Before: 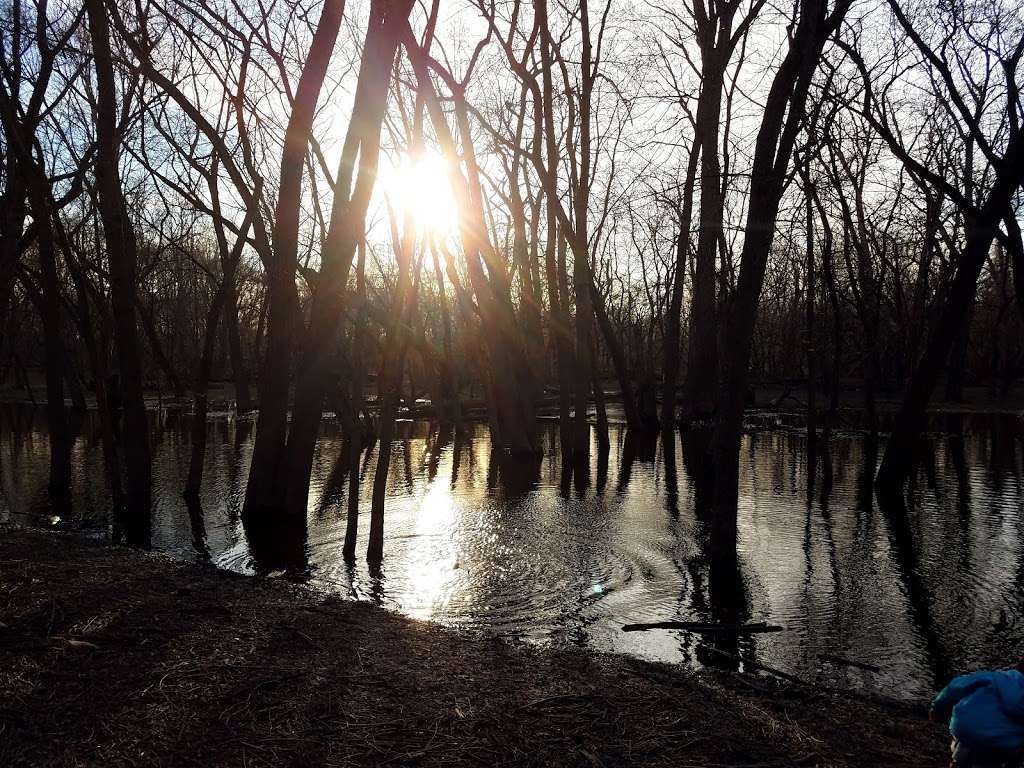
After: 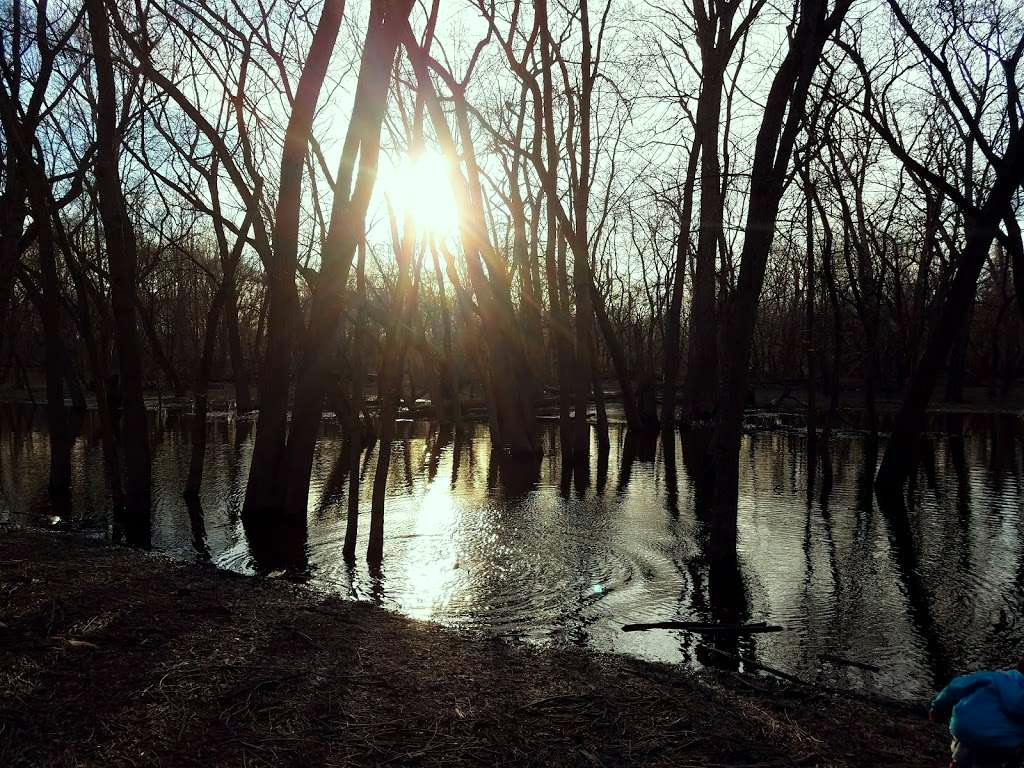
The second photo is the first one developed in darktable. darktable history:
color correction: highlights a* -8.12, highlights b* 3.21
